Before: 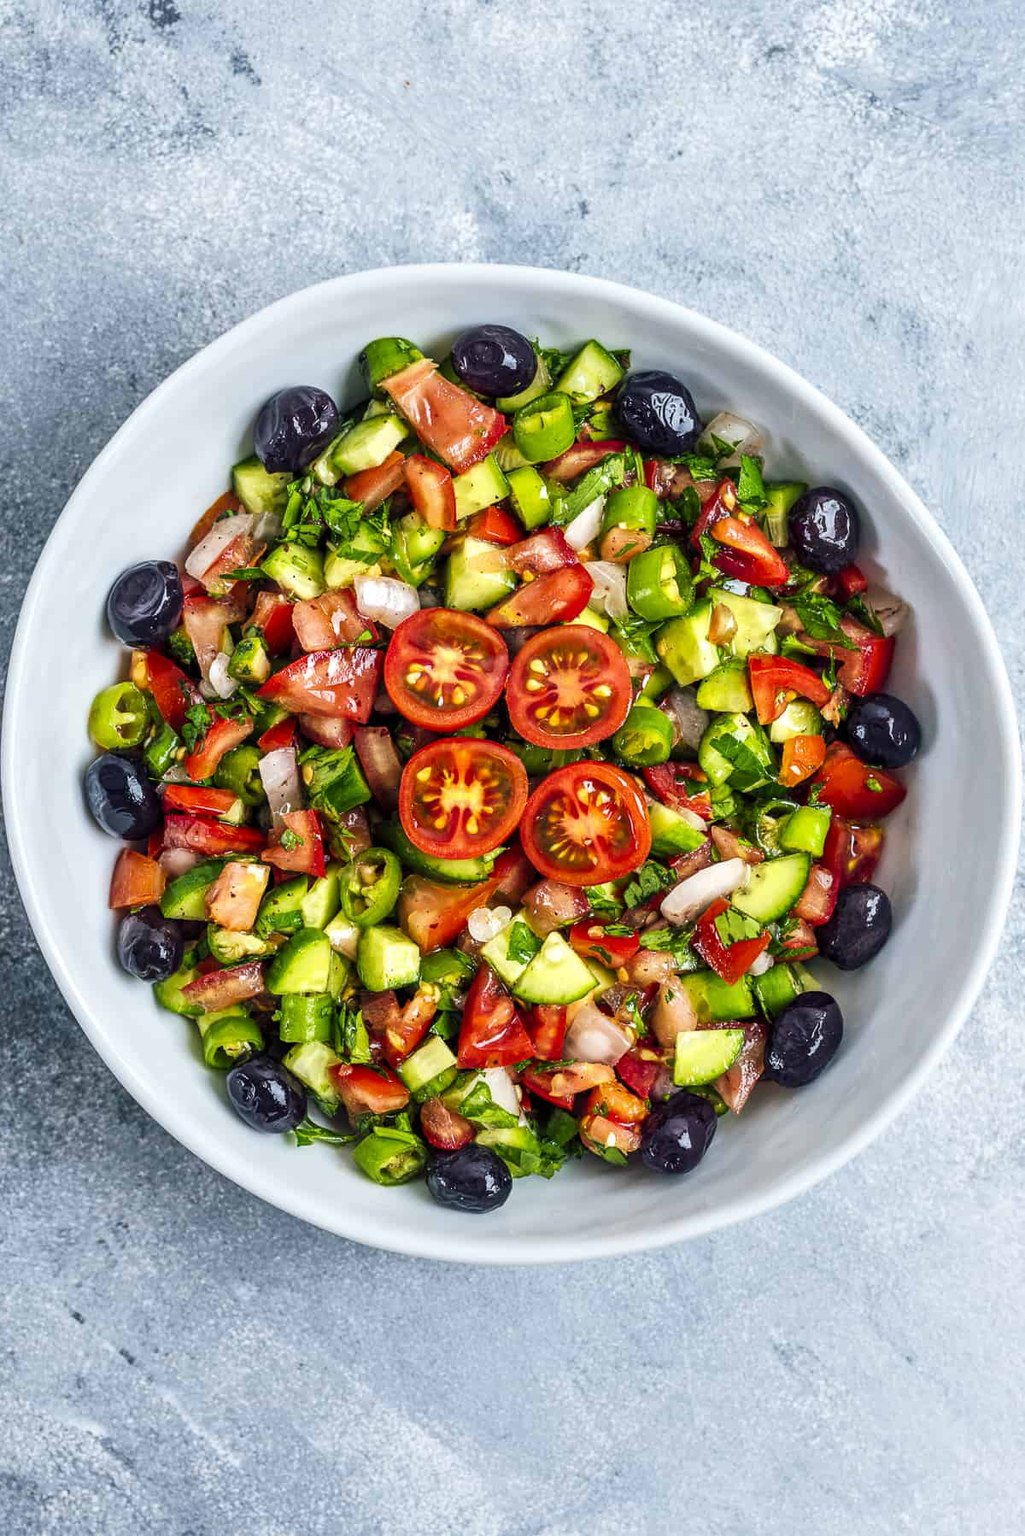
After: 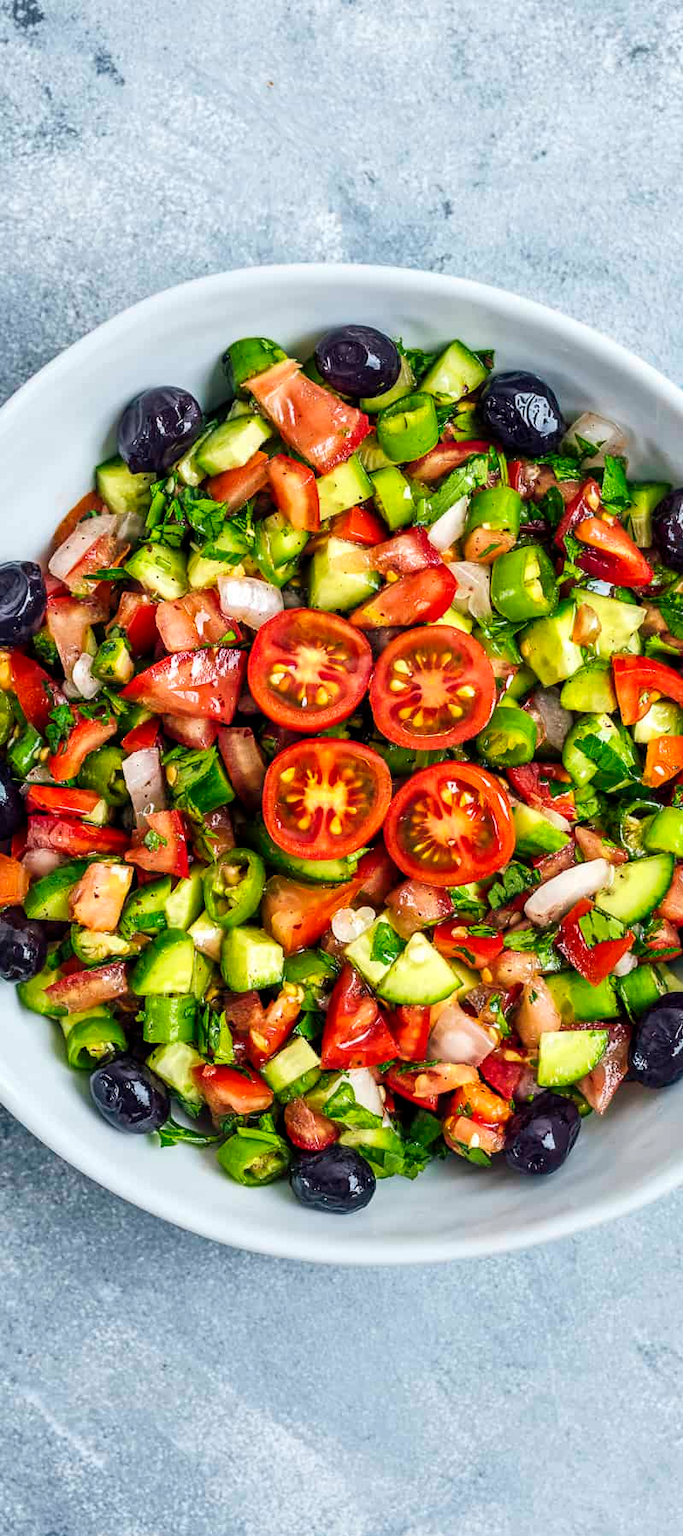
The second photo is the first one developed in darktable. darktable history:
crop and rotate: left 13.398%, right 19.906%
